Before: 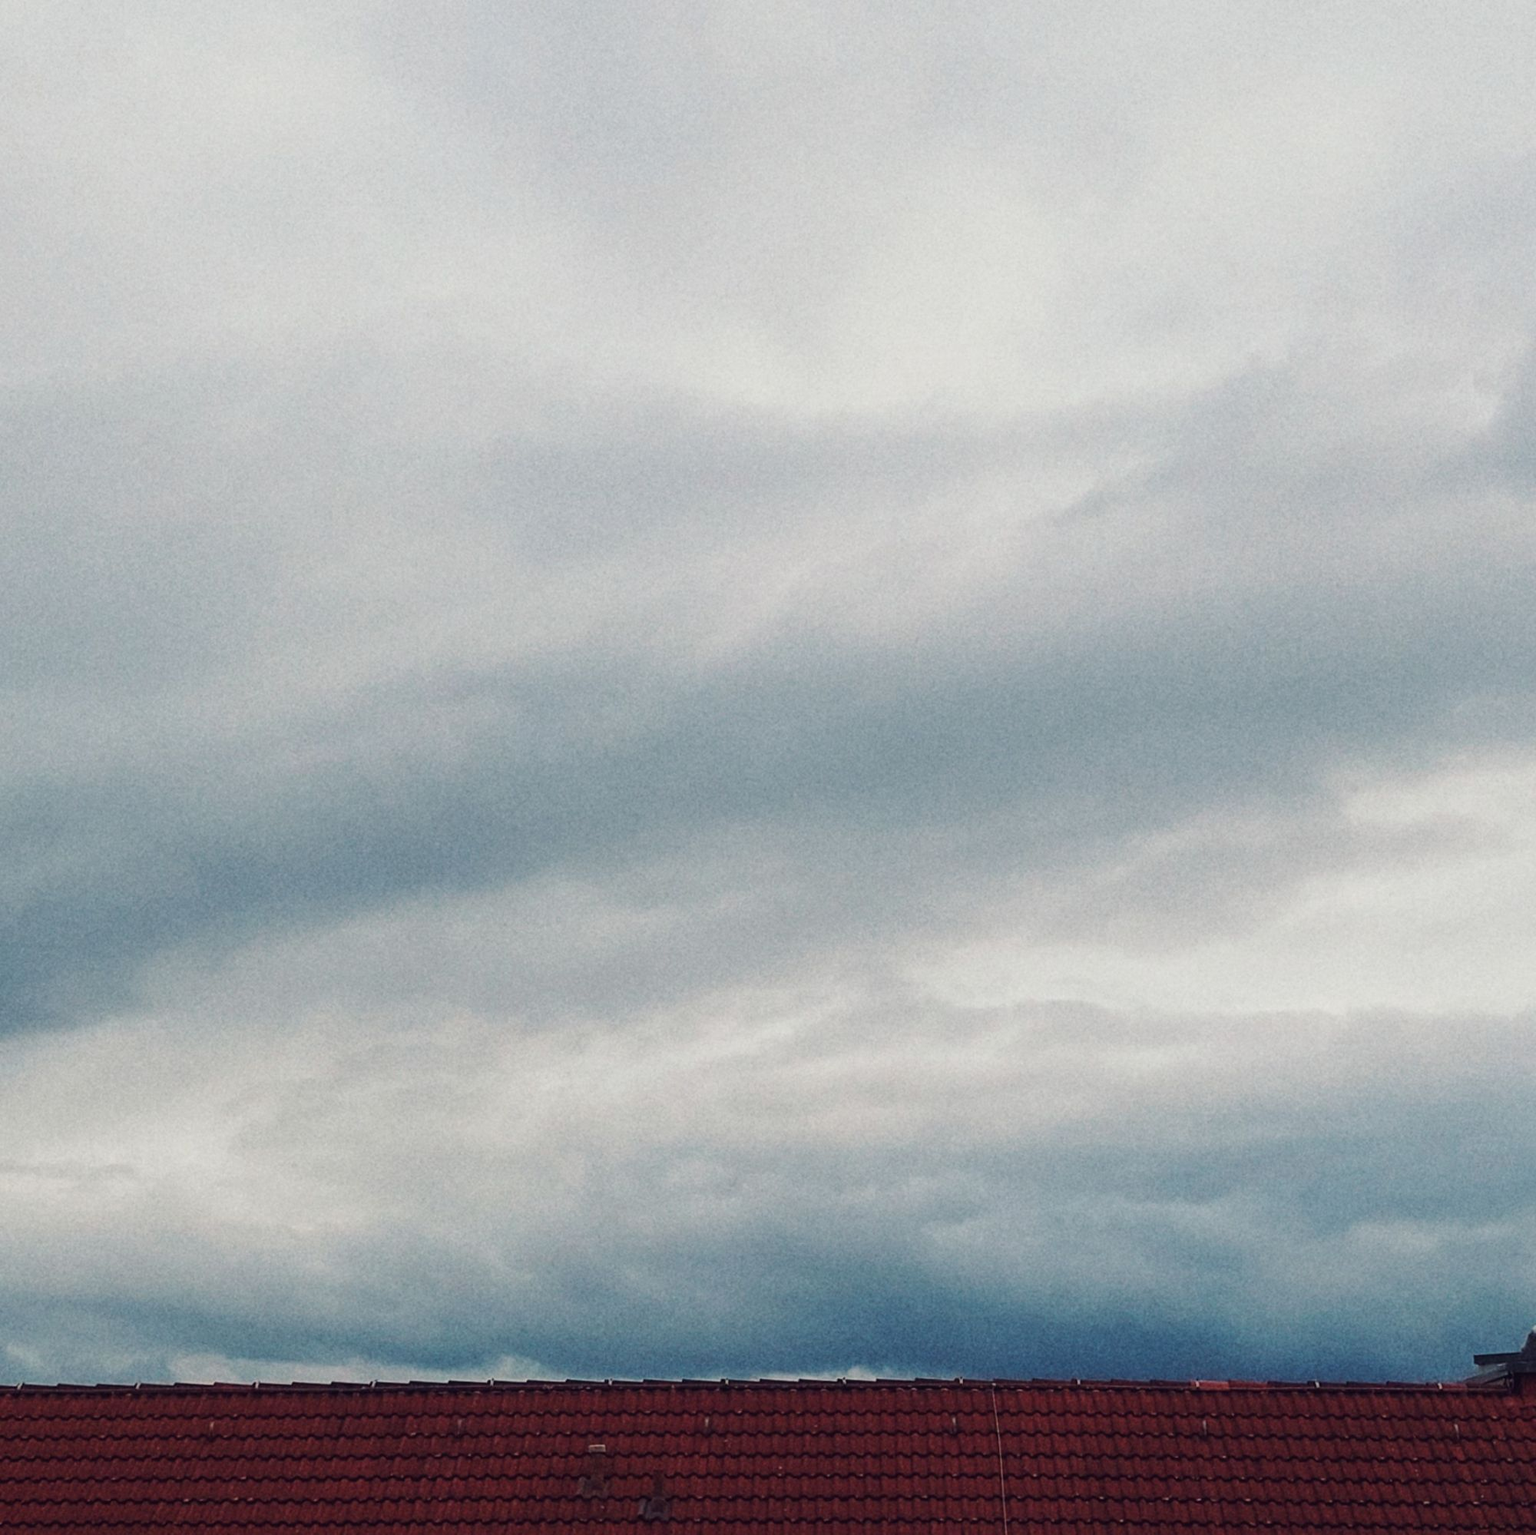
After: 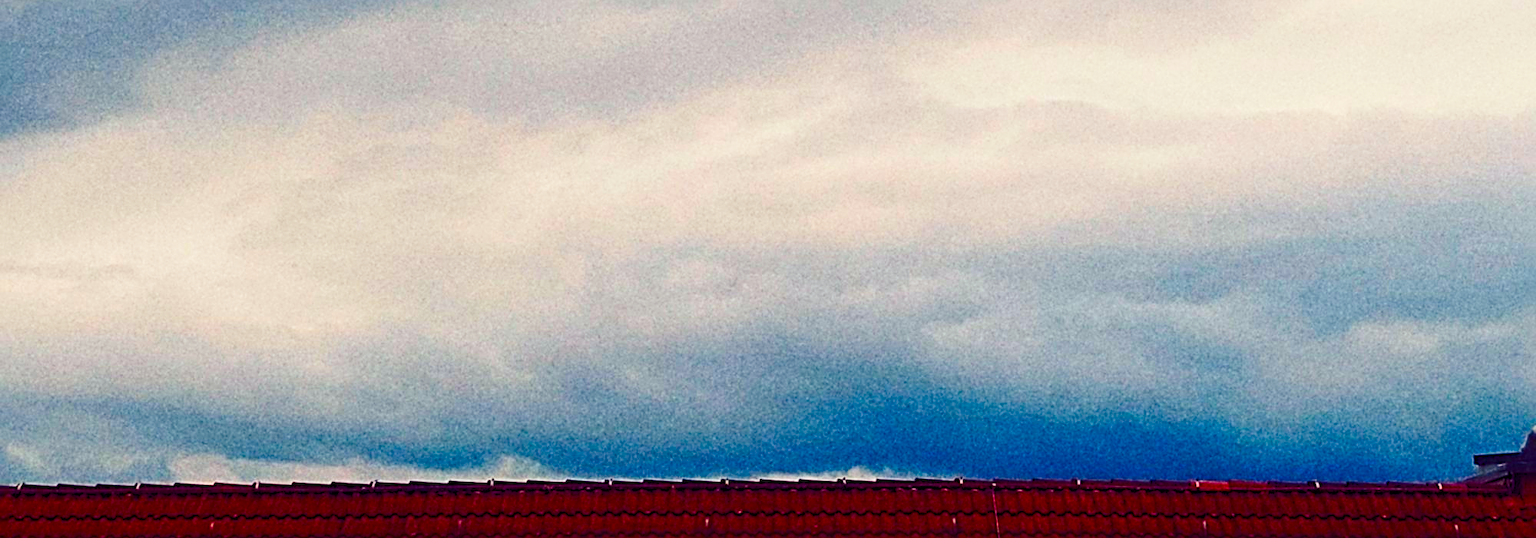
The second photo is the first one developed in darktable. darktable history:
crop and rotate: top 58.678%, bottom 6.214%
color balance rgb: shadows lift › chroma 5.321%, shadows lift › hue 240.26°, power › chroma 1.569%, power › hue 28.04°, perceptual saturation grading › global saturation 20%, perceptual saturation grading › highlights -25.224%, perceptual saturation grading › shadows 50.552%
sharpen: radius 4.832
contrast brightness saturation: contrast 0.27, brightness 0.013, saturation 0.857
